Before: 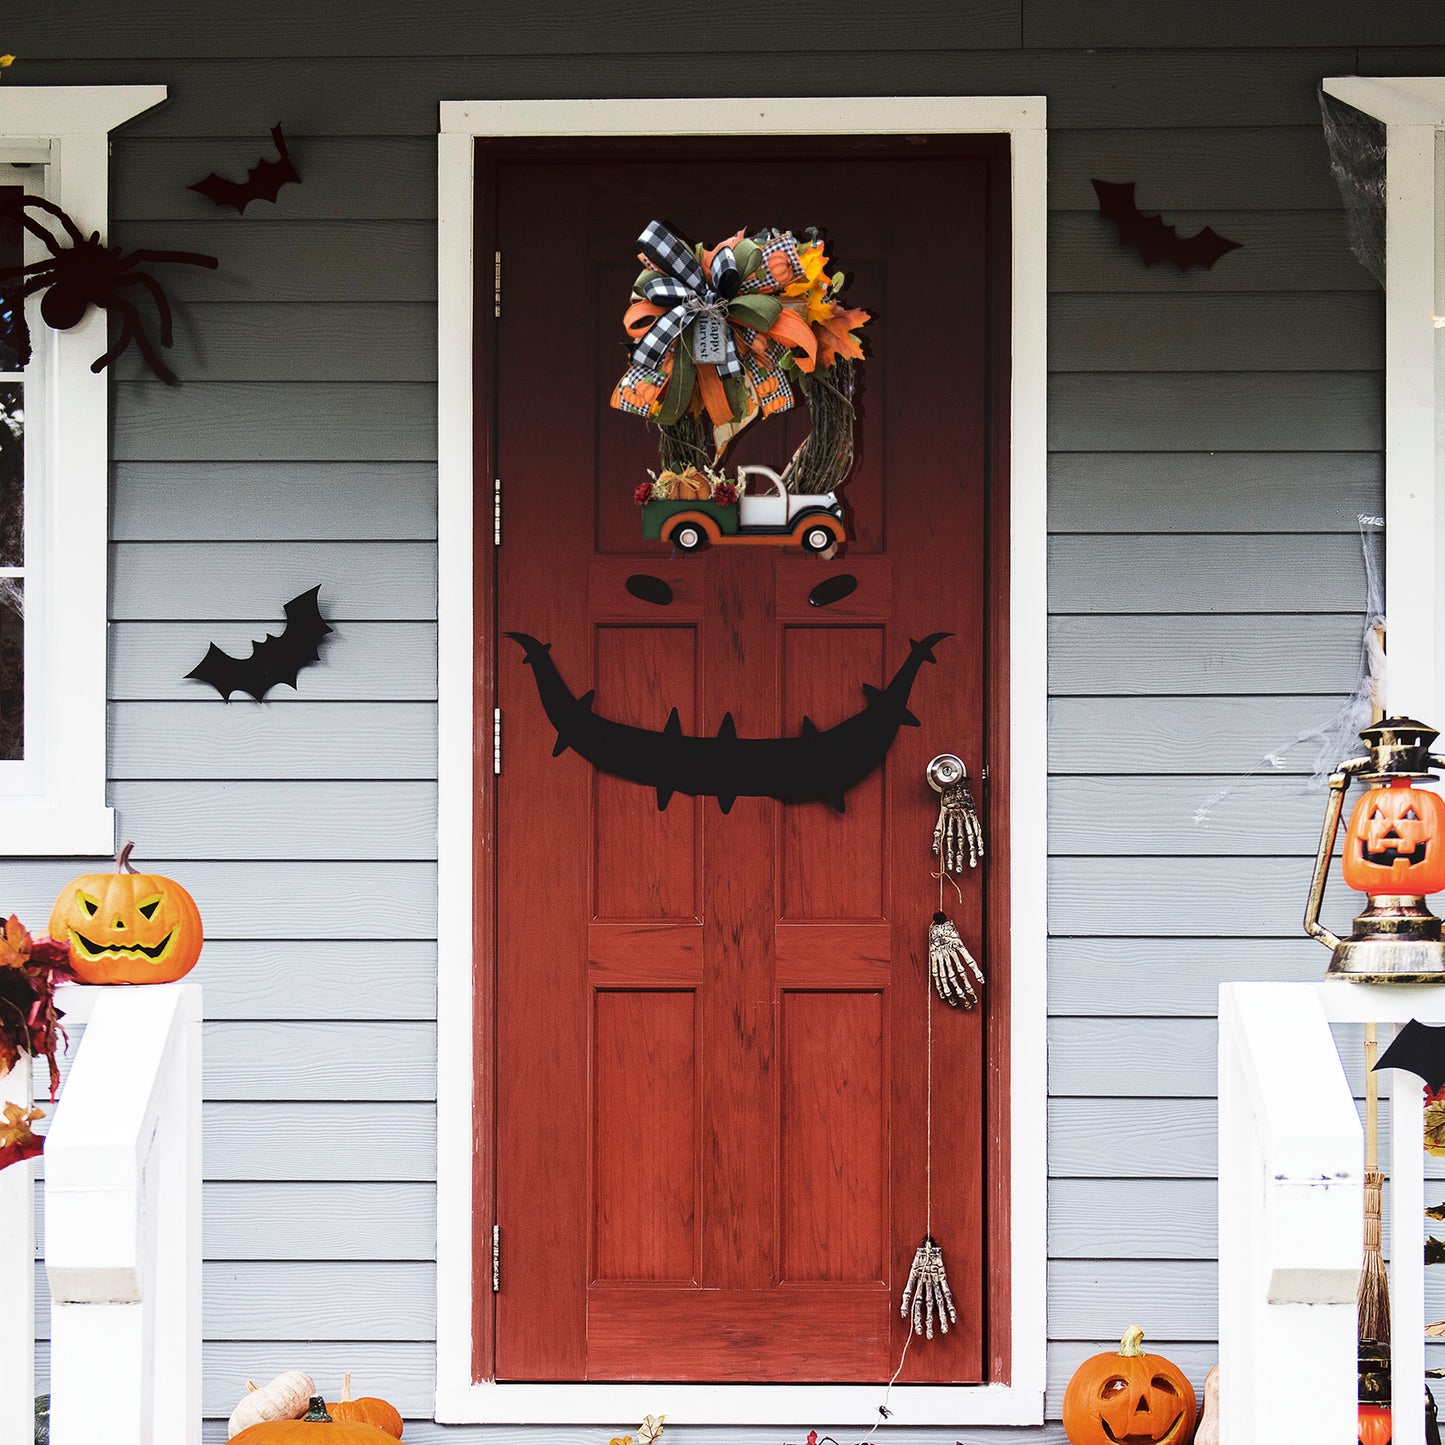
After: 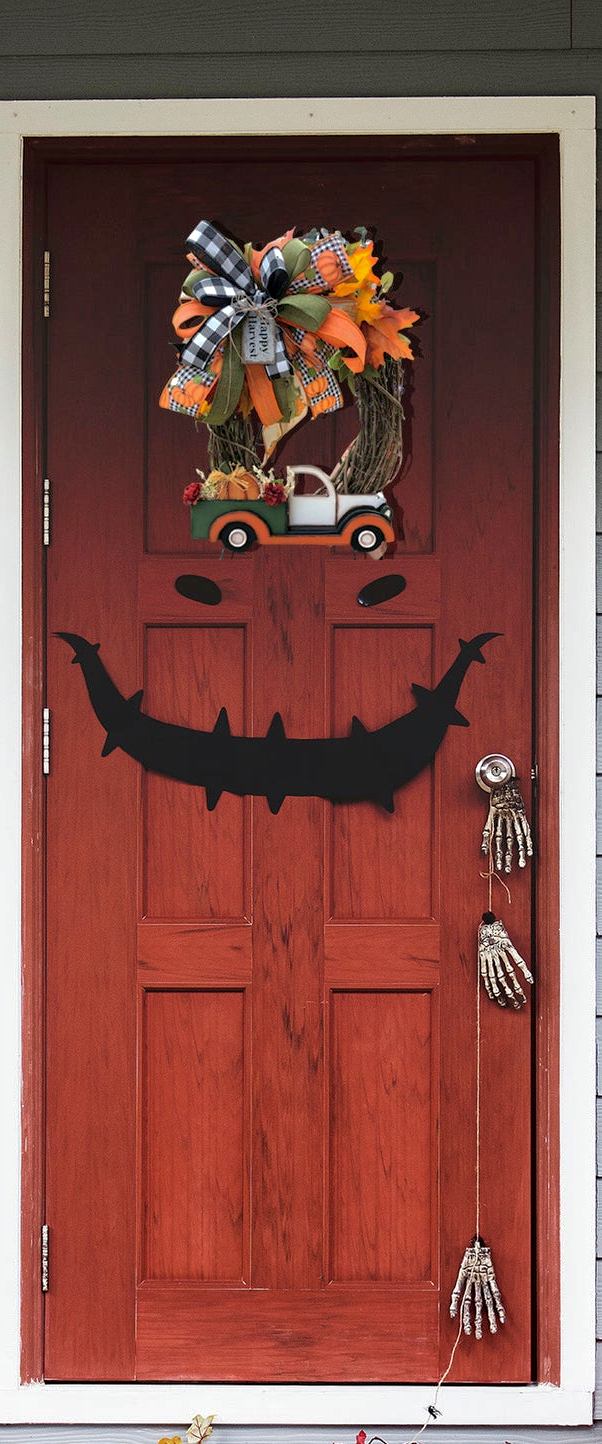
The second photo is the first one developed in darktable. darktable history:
shadows and highlights: on, module defaults
contrast equalizer: octaves 7, y [[0.6 ×6], [0.55 ×6], [0 ×6], [0 ×6], [0 ×6]], mix 0.15
crop: left 31.229%, right 27.105%
